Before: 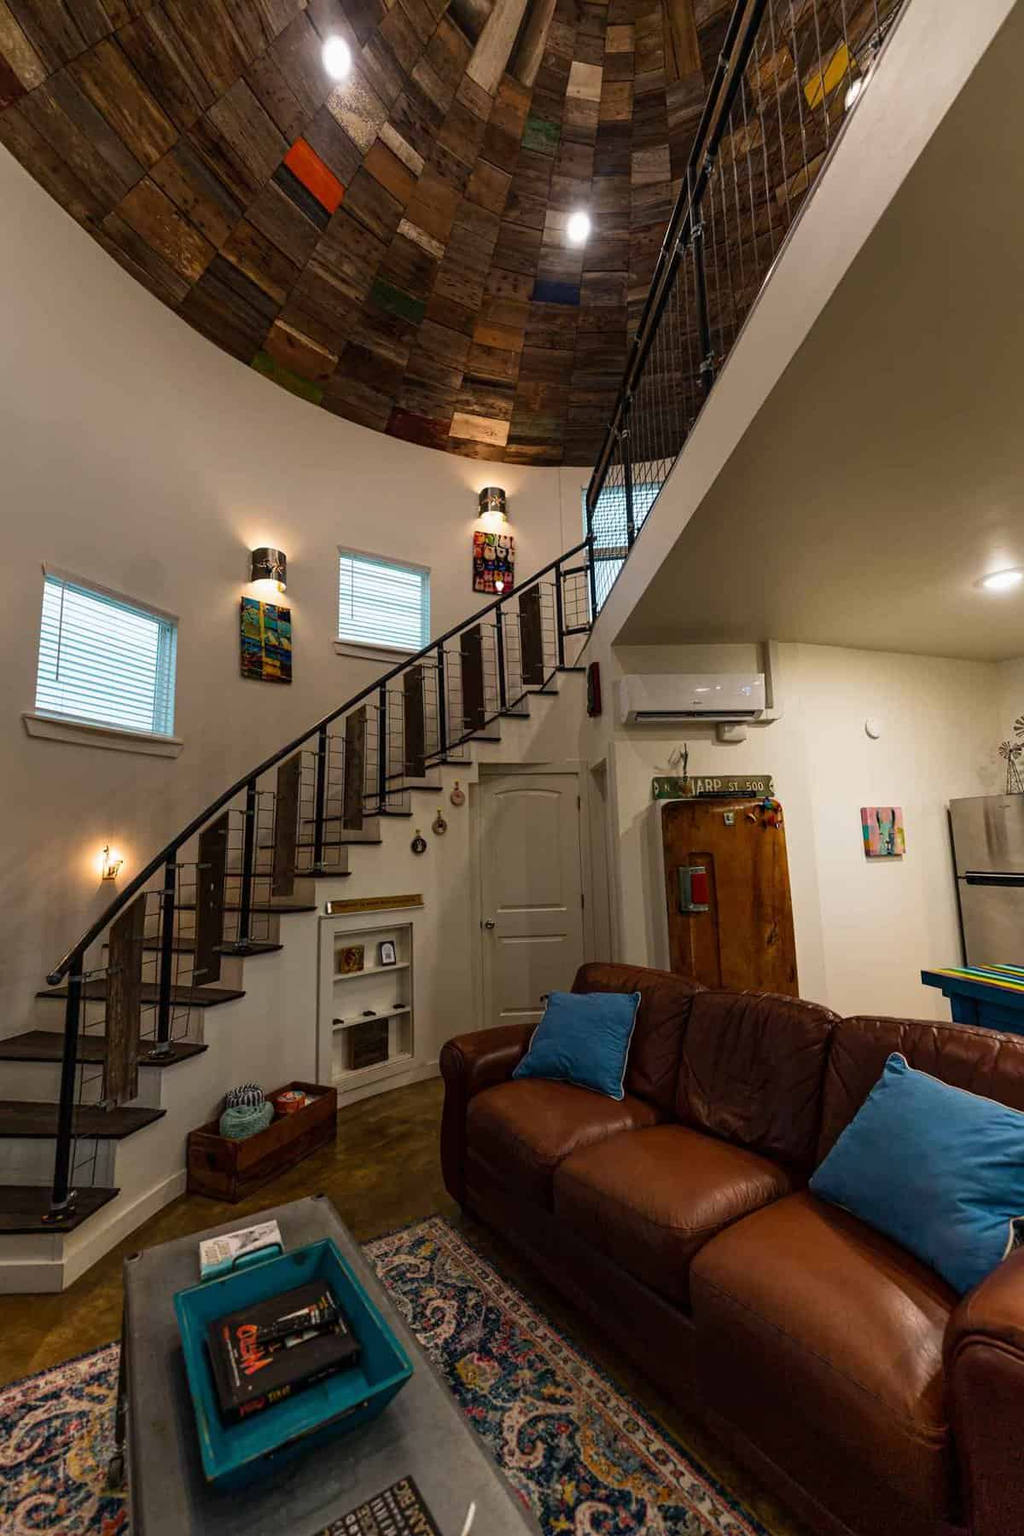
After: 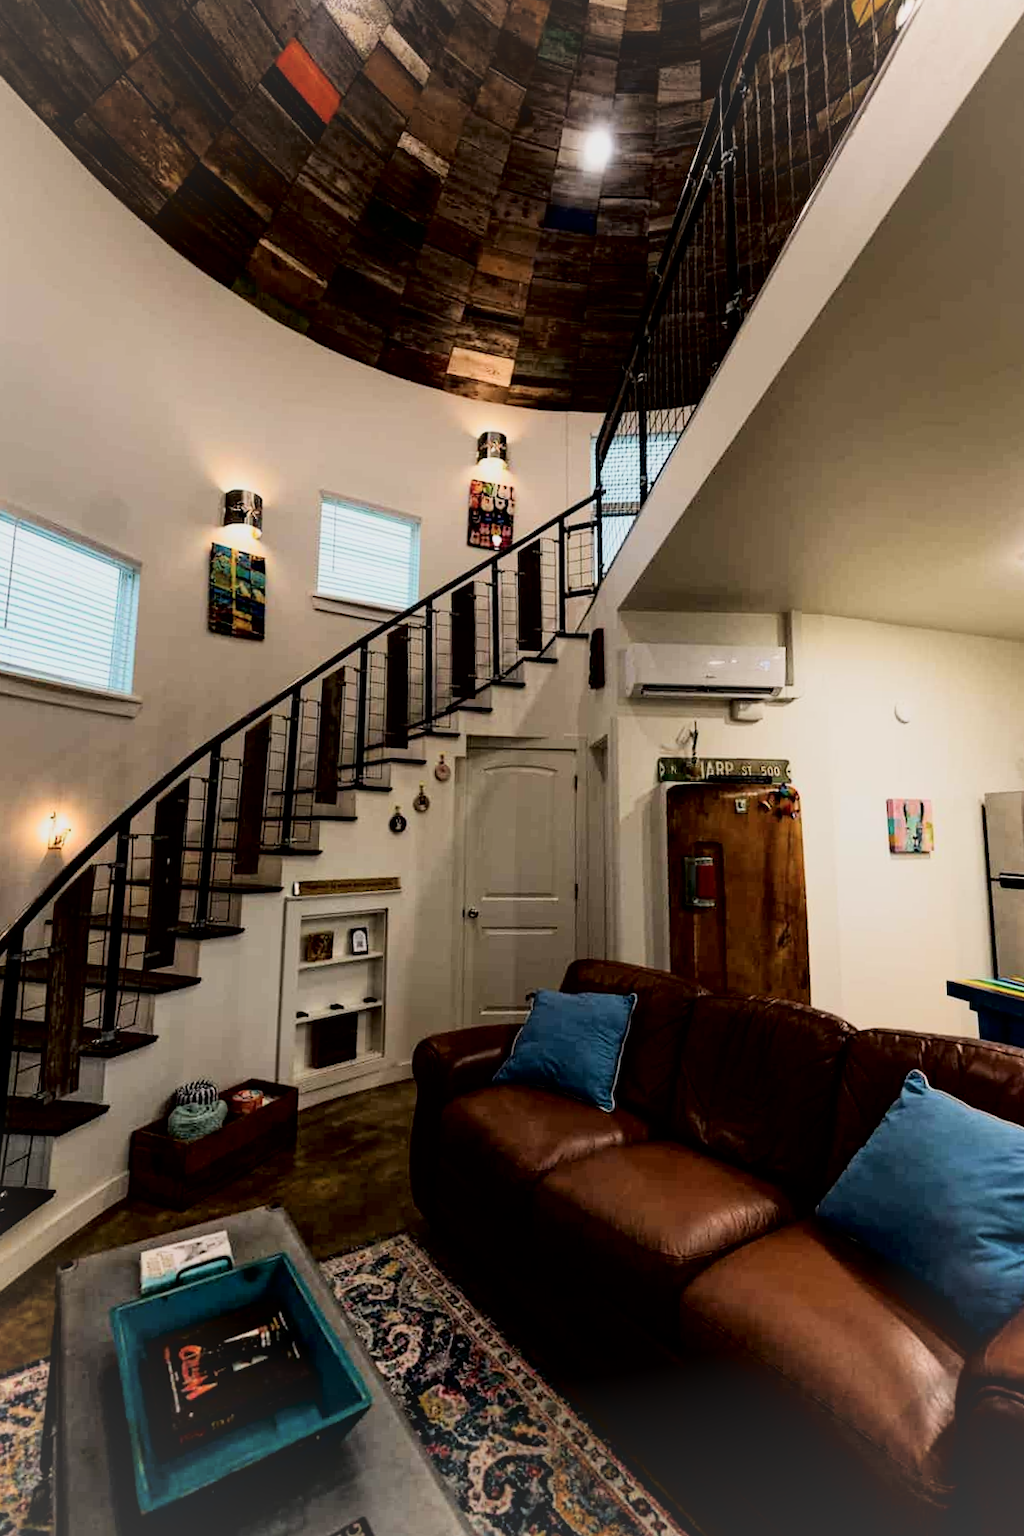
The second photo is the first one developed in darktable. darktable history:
crop and rotate: angle -1.99°, left 3.134%, top 3.996%, right 1.363%, bottom 0.618%
contrast equalizer: y [[0.509, 0.514, 0.523, 0.542, 0.578, 0.603], [0.5 ×6], [0.509, 0.514, 0.523, 0.542, 0.578, 0.603], [0.001, 0.002, 0.003, 0.005, 0.01, 0.013], [0.001, 0.002, 0.003, 0.005, 0.01, 0.013]], mix -0.207
vignetting: brightness 0.052, saturation 0.003, unbound false
filmic rgb: black relative exposure -7.65 EV, white relative exposure 4.56 EV, hardness 3.61
tone curve: curves: ch0 [(0, 0) (0.082, 0.02) (0.129, 0.078) (0.275, 0.301) (0.67, 0.809) (1, 1)], color space Lab, independent channels, preserve colors none
